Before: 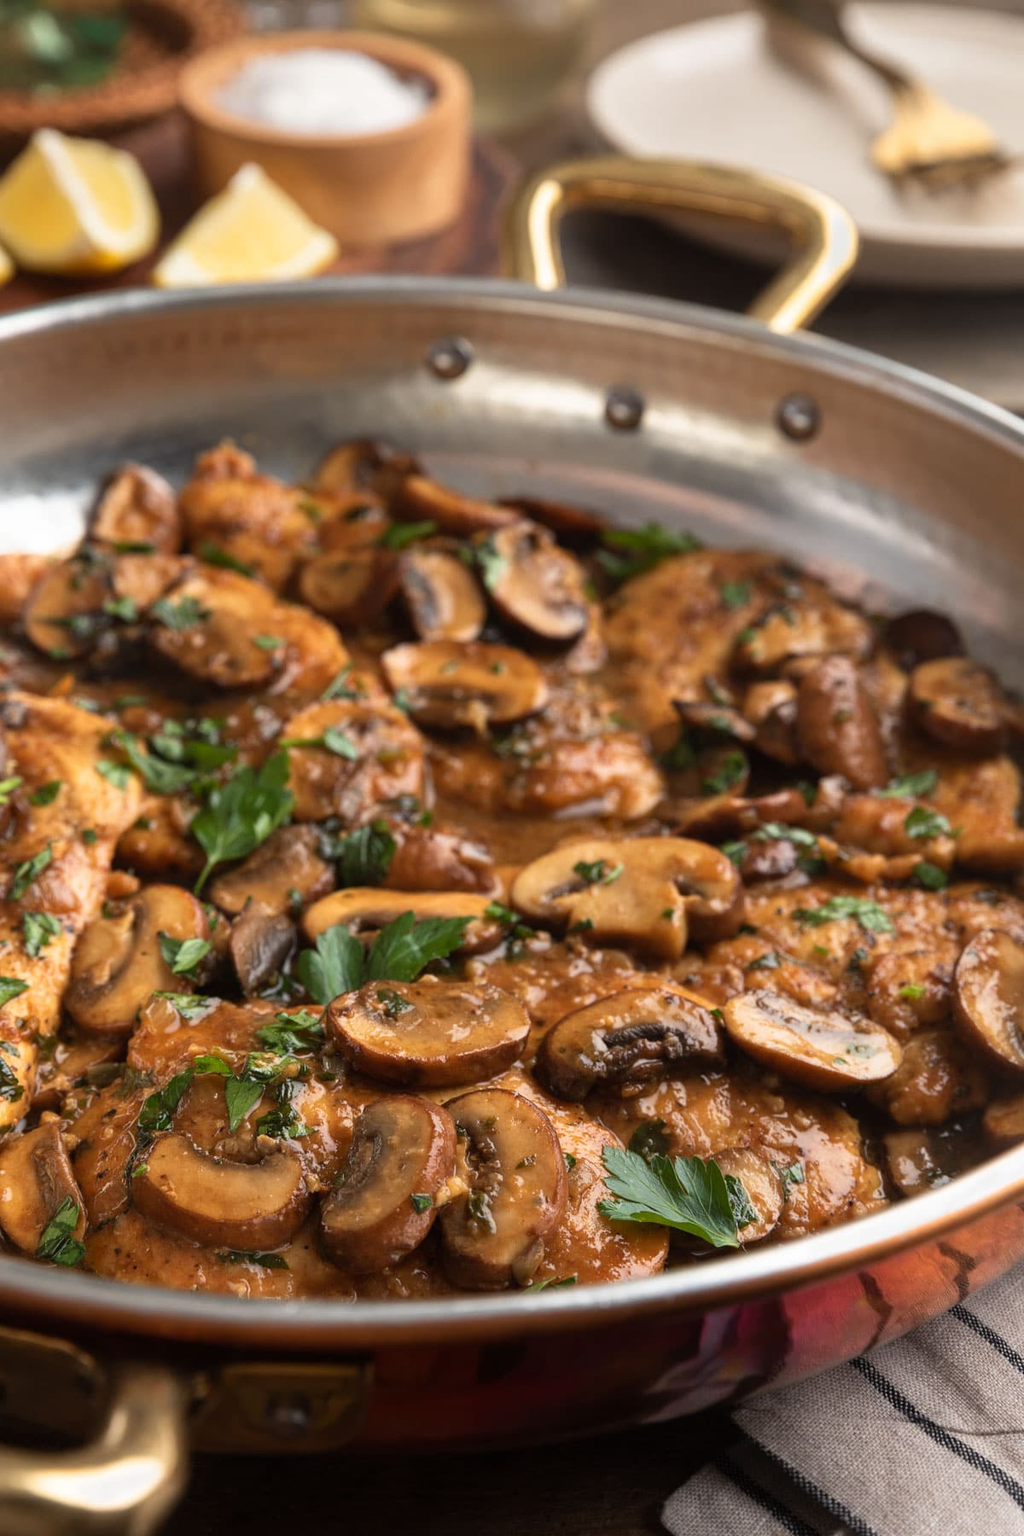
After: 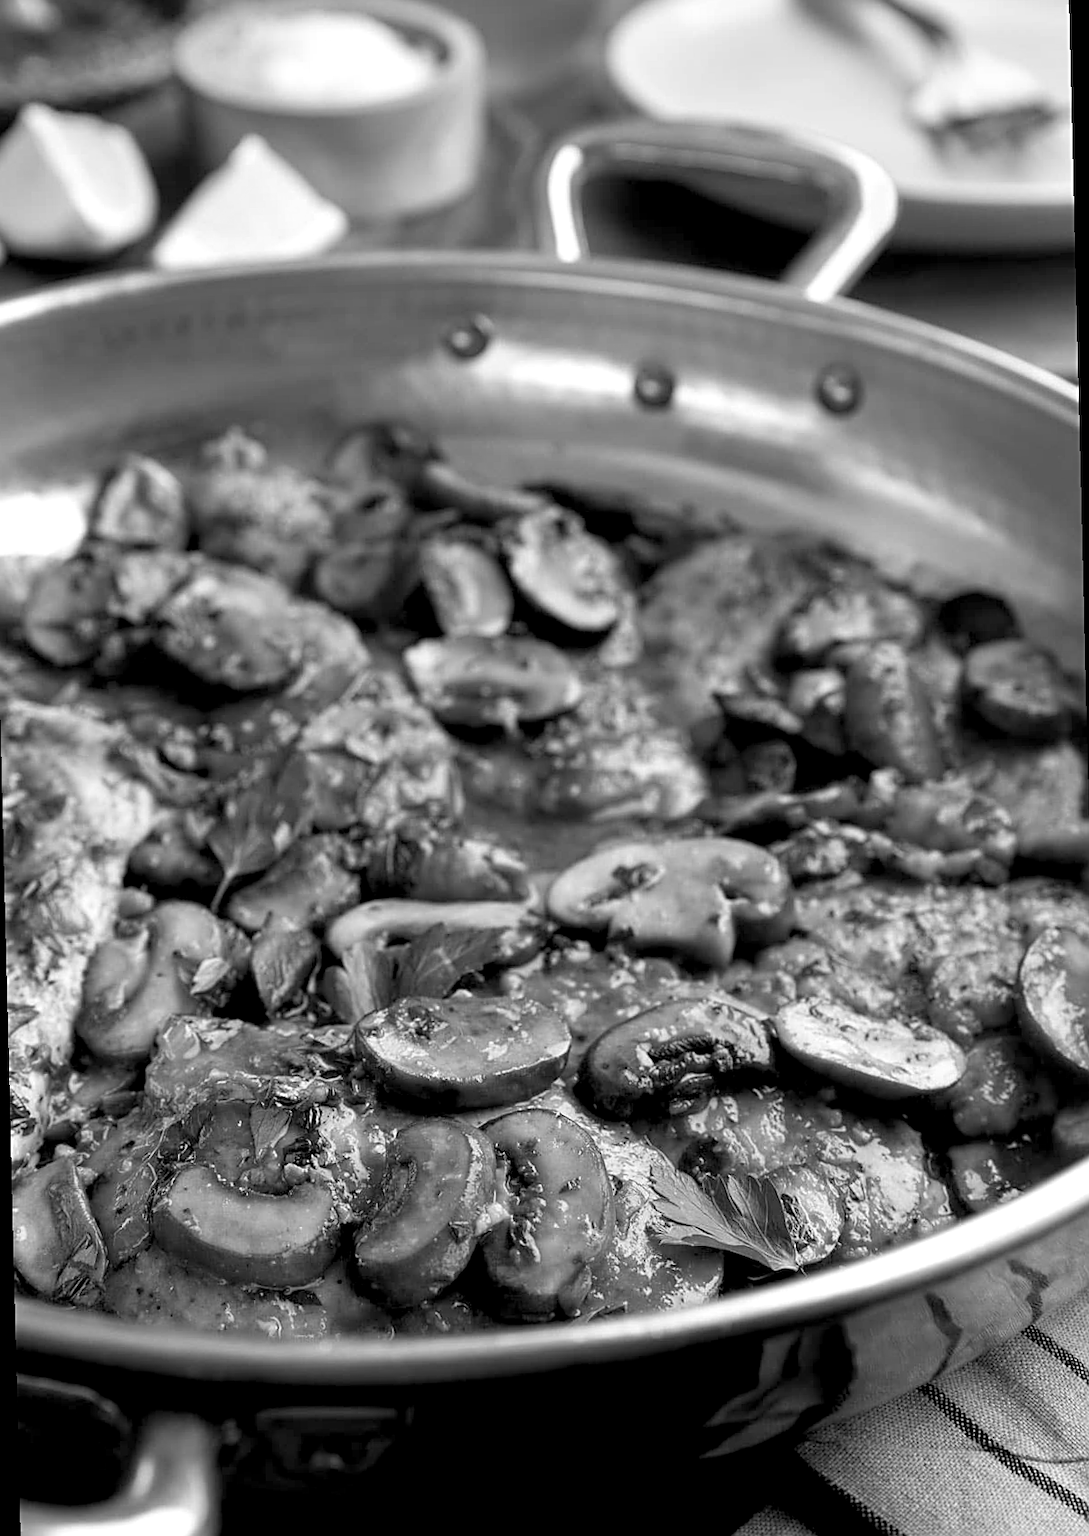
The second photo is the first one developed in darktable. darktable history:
sharpen: on, module defaults
rotate and perspective: rotation -1.42°, crop left 0.016, crop right 0.984, crop top 0.035, crop bottom 0.965
monochrome: a 32, b 64, size 2.3
rgb levels: levels [[0.01, 0.419, 0.839], [0, 0.5, 1], [0, 0.5, 1]]
